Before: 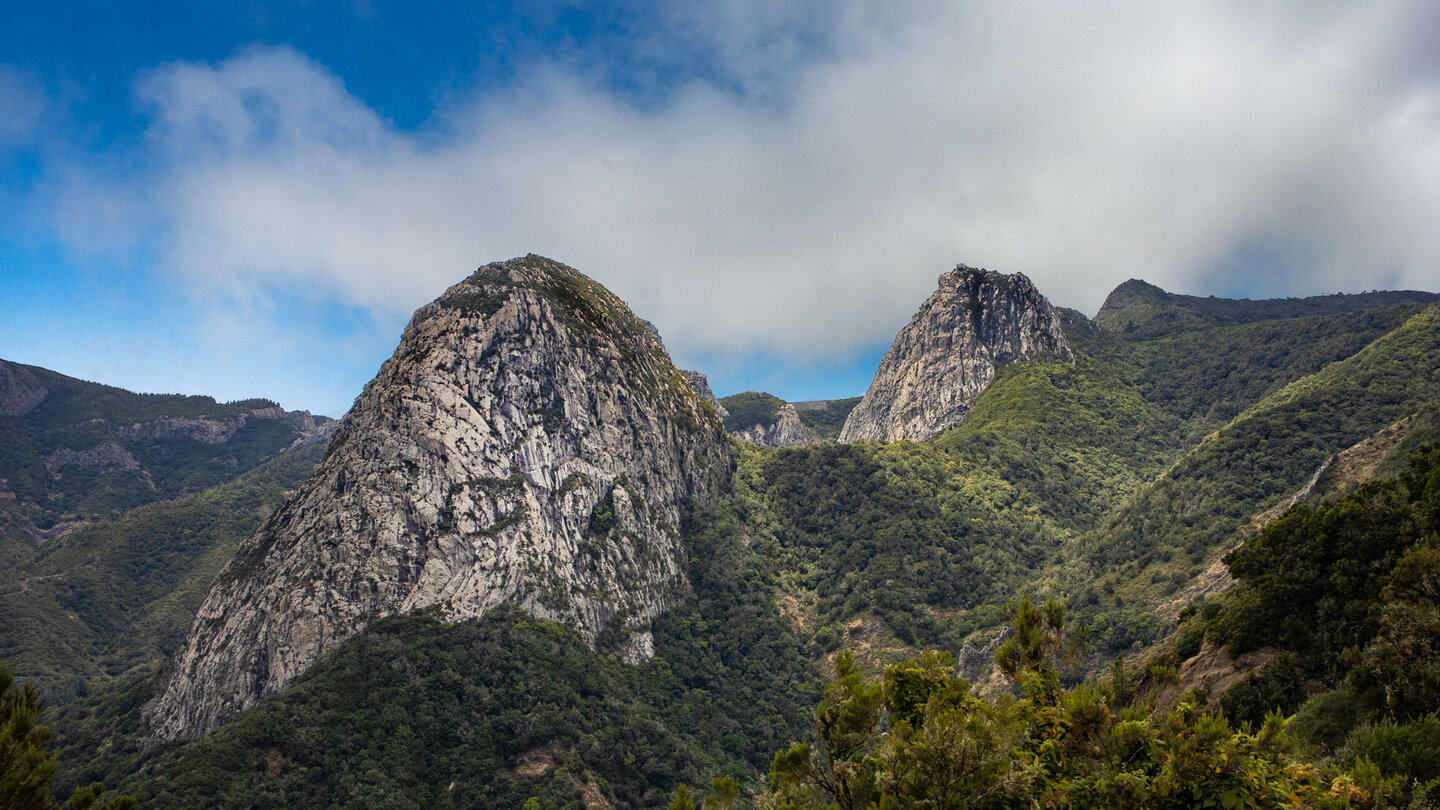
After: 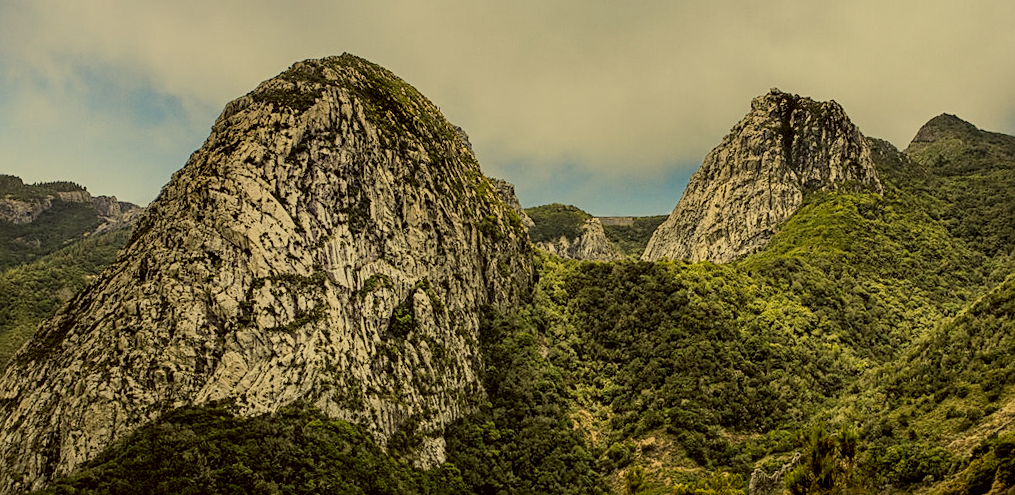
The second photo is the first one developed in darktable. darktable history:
color correction: highlights a* 0.162, highlights b* 29.53, shadows a* -0.162, shadows b* 21.09
filmic rgb: black relative exposure -9.22 EV, white relative exposure 6.77 EV, hardness 3.07, contrast 1.05
crop and rotate: angle -3.37°, left 9.79%, top 20.73%, right 12.42%, bottom 11.82%
local contrast: on, module defaults
sharpen: on, module defaults
